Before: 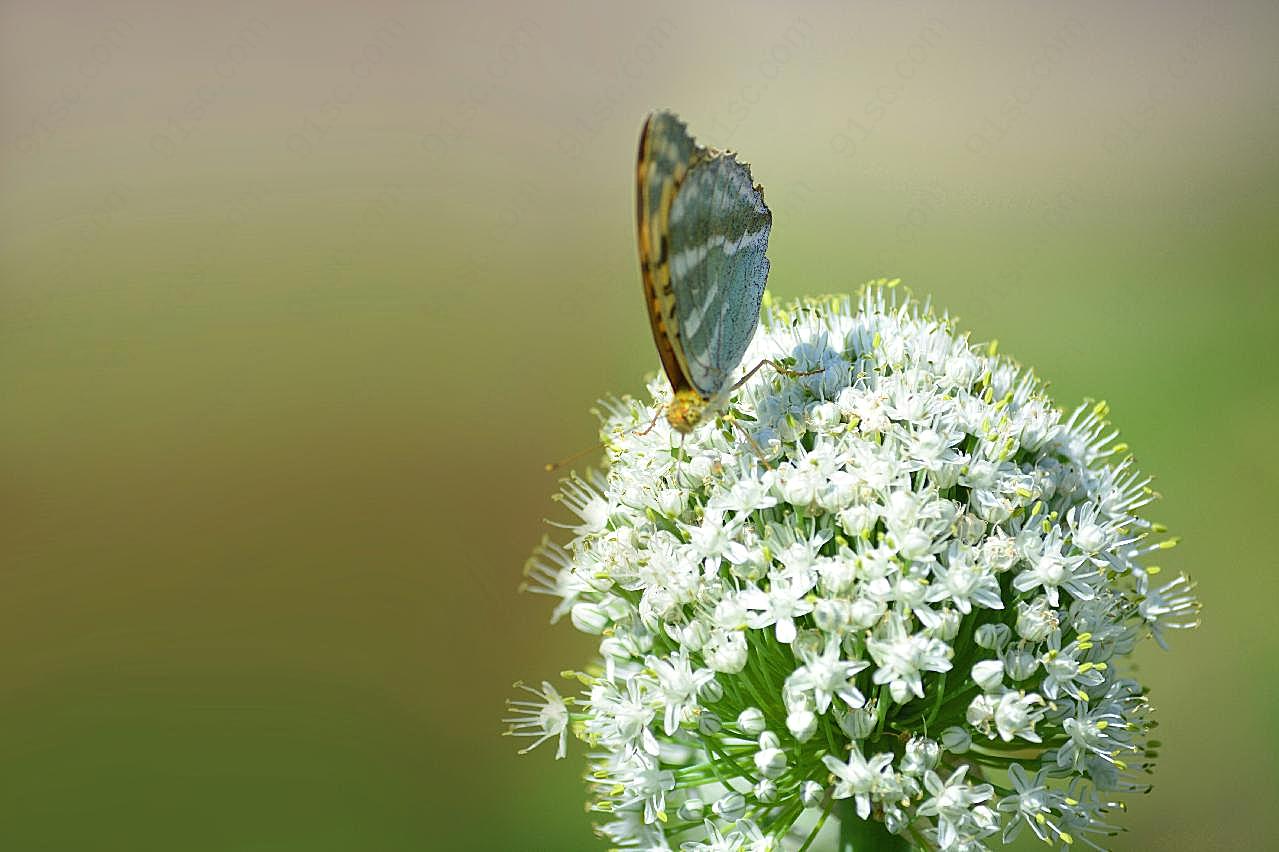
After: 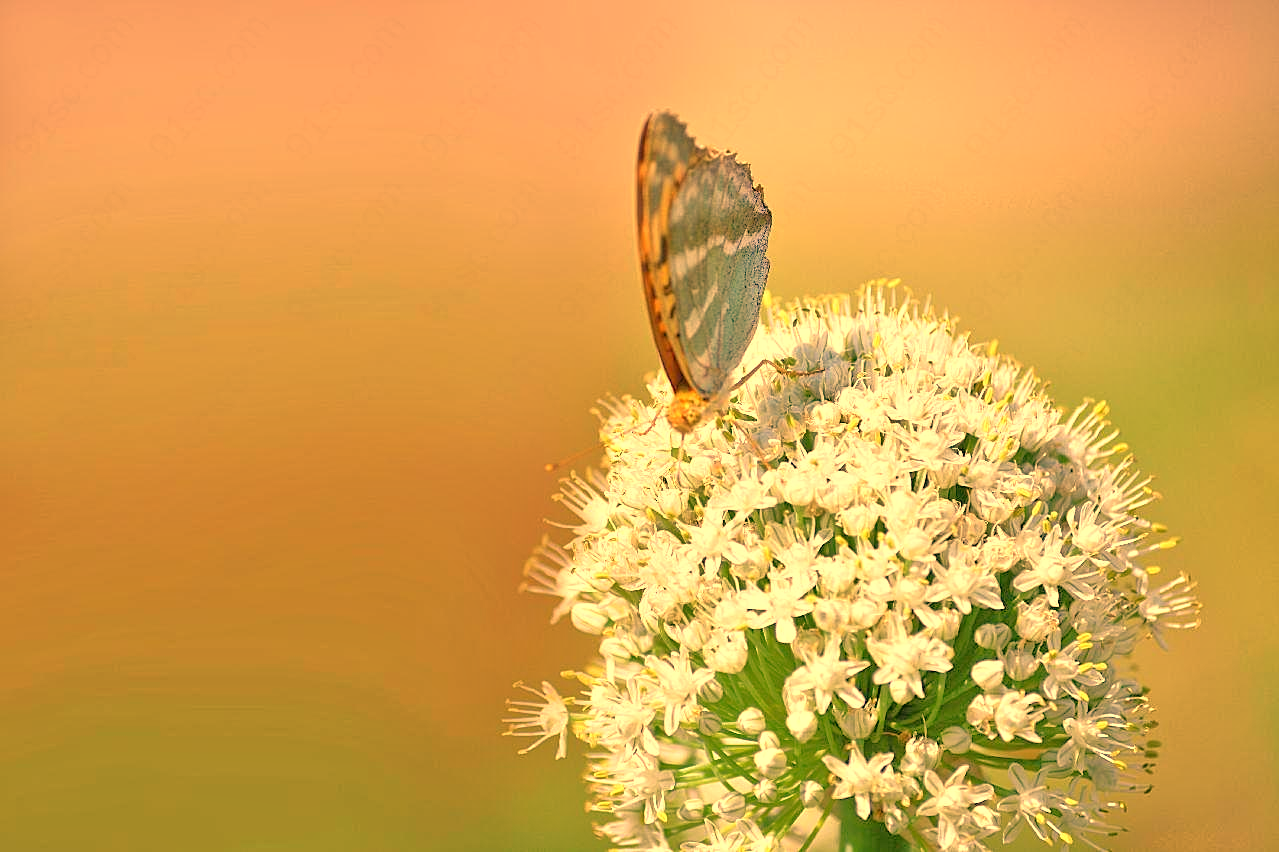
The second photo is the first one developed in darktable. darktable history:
white balance: red 1.467, blue 0.684
tone equalizer: -7 EV 0.15 EV, -6 EV 0.6 EV, -5 EV 1.15 EV, -4 EV 1.33 EV, -3 EV 1.15 EV, -2 EV 0.6 EV, -1 EV 0.15 EV, mask exposure compensation -0.5 EV
